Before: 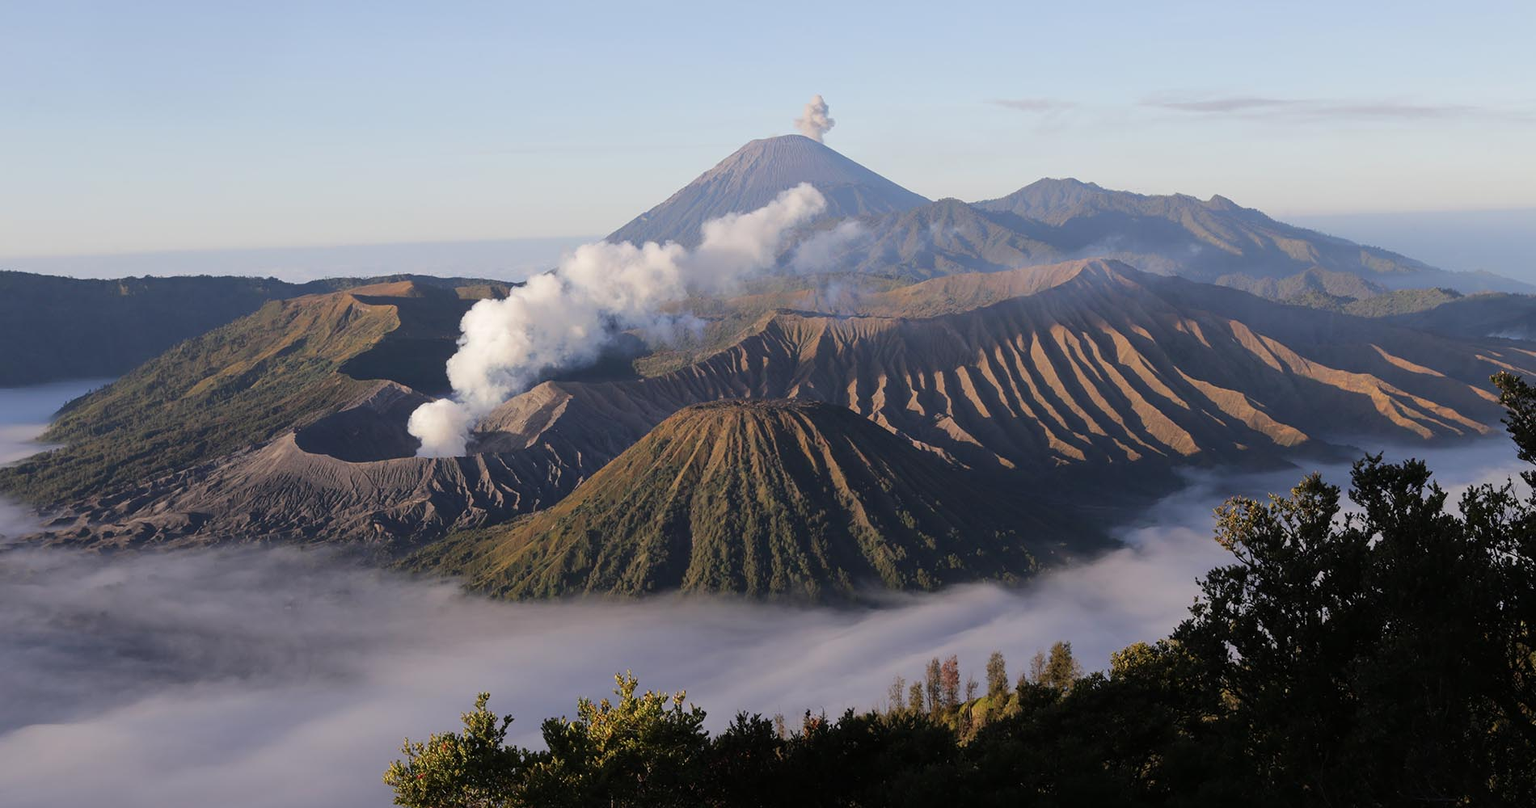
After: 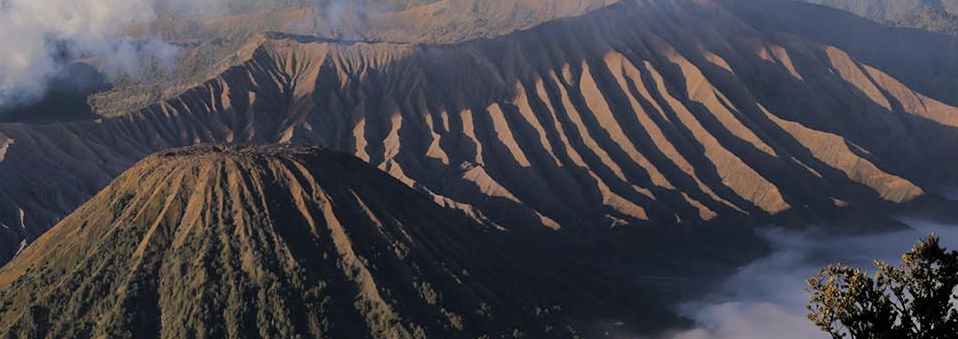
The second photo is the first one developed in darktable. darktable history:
crop: left 36.611%, top 35.029%, right 12.967%, bottom 31.035%
filmic rgb: black relative exposure -7.65 EV, white relative exposure 4.56 EV, hardness 3.61
